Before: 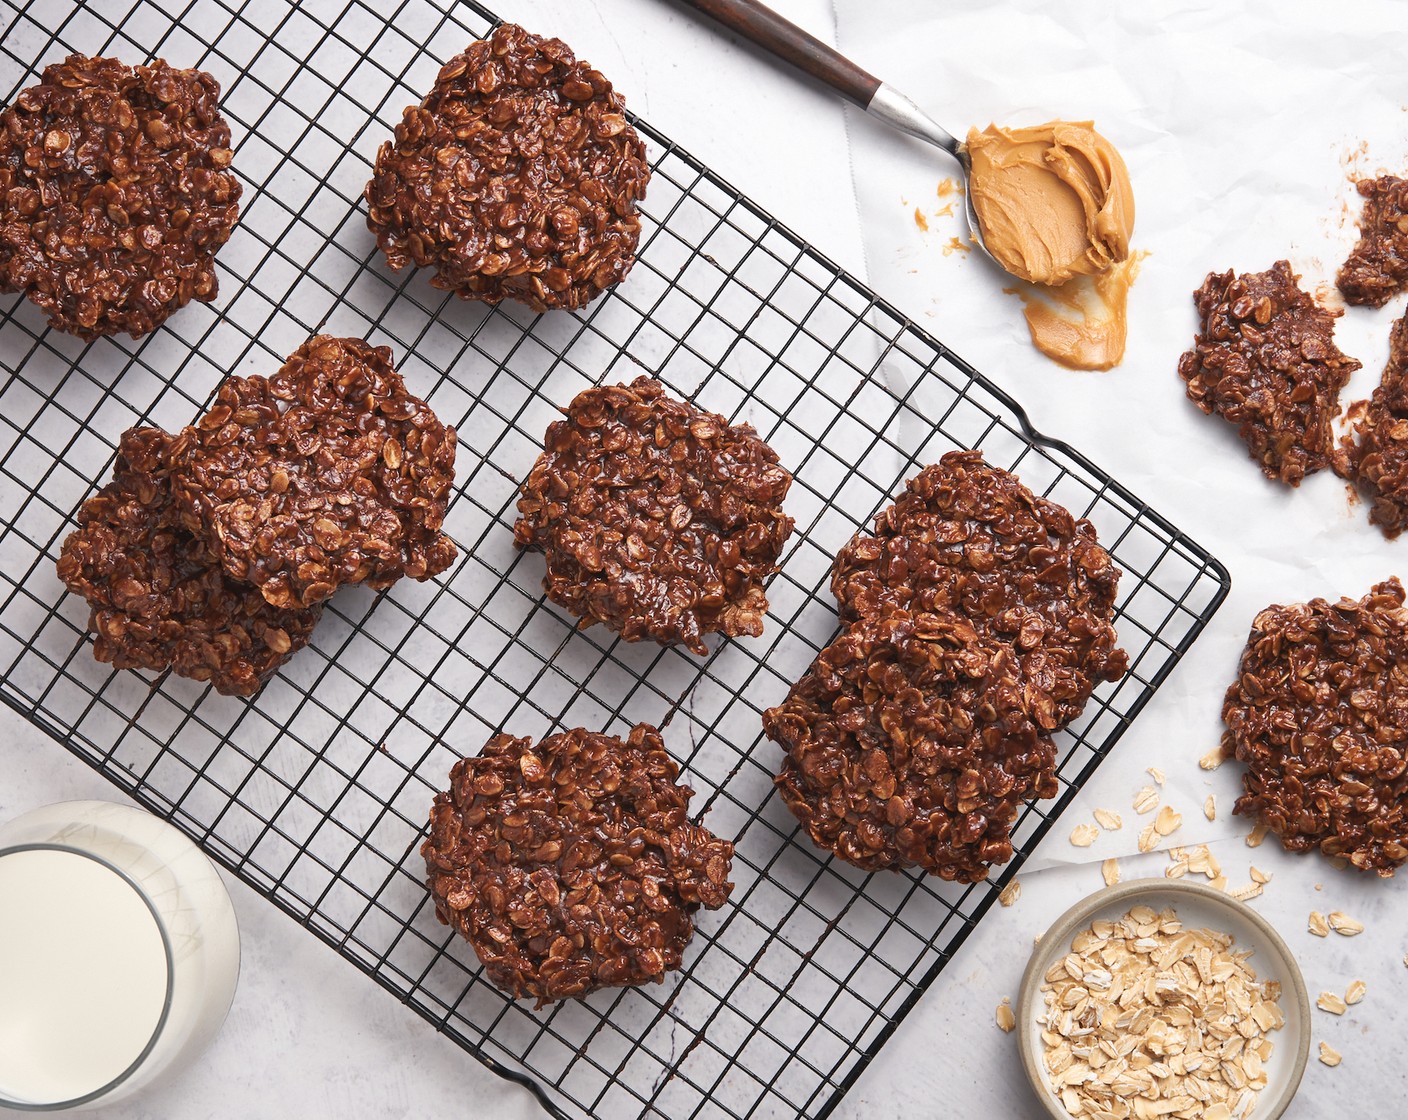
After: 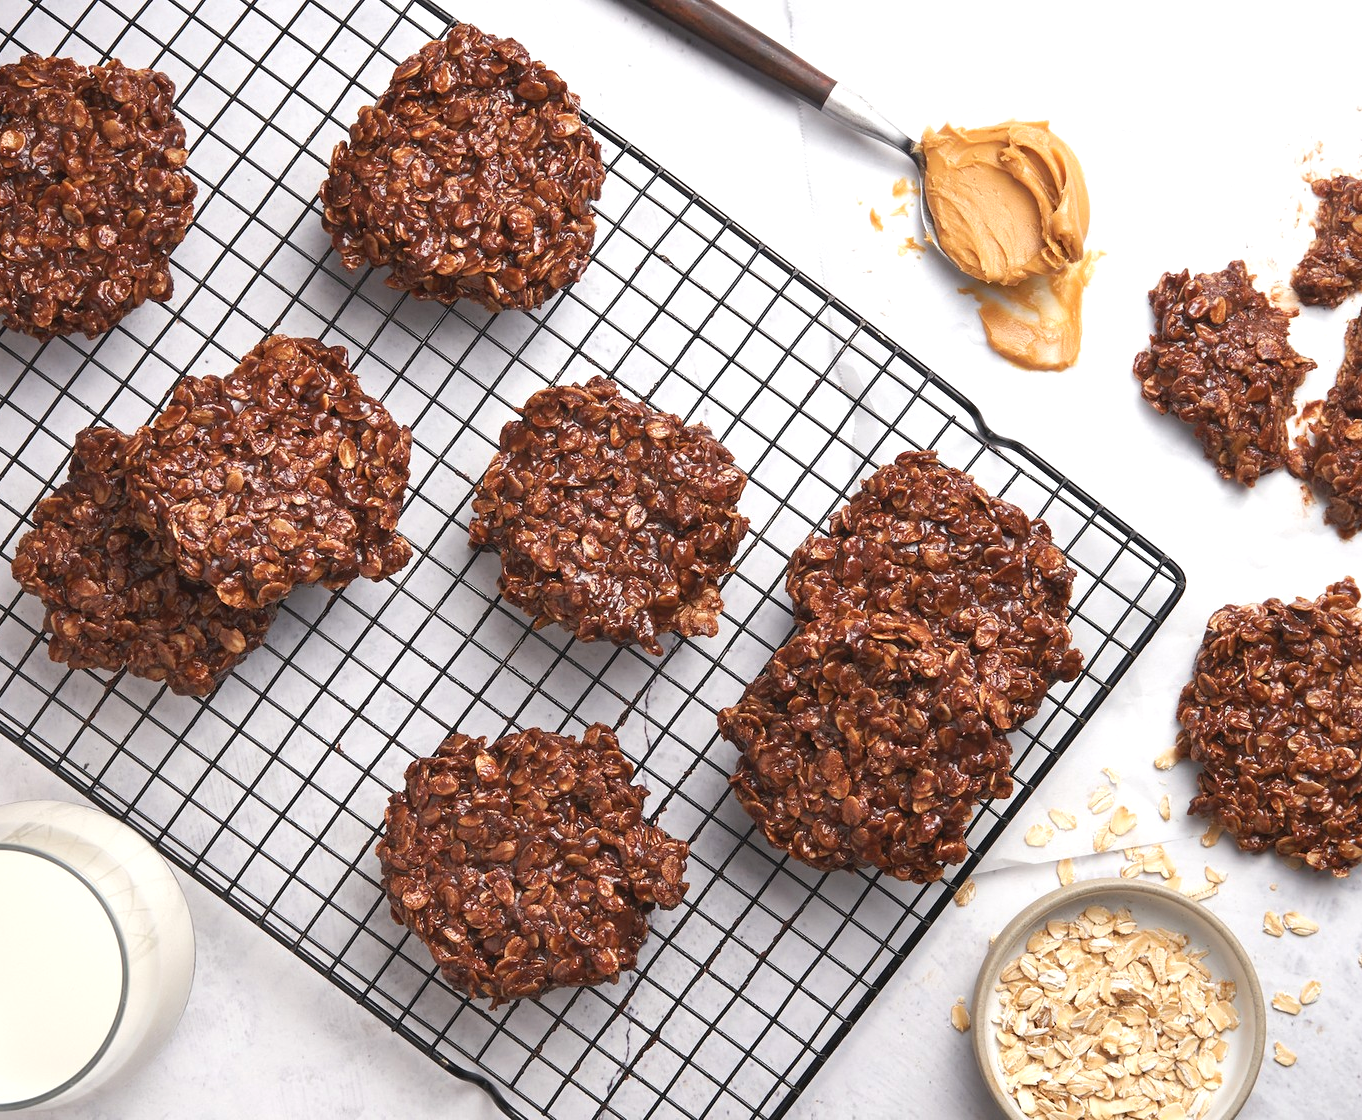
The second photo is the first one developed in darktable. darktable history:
crop and rotate: left 3.238%
exposure: exposure 0.3 EV, compensate highlight preservation false
